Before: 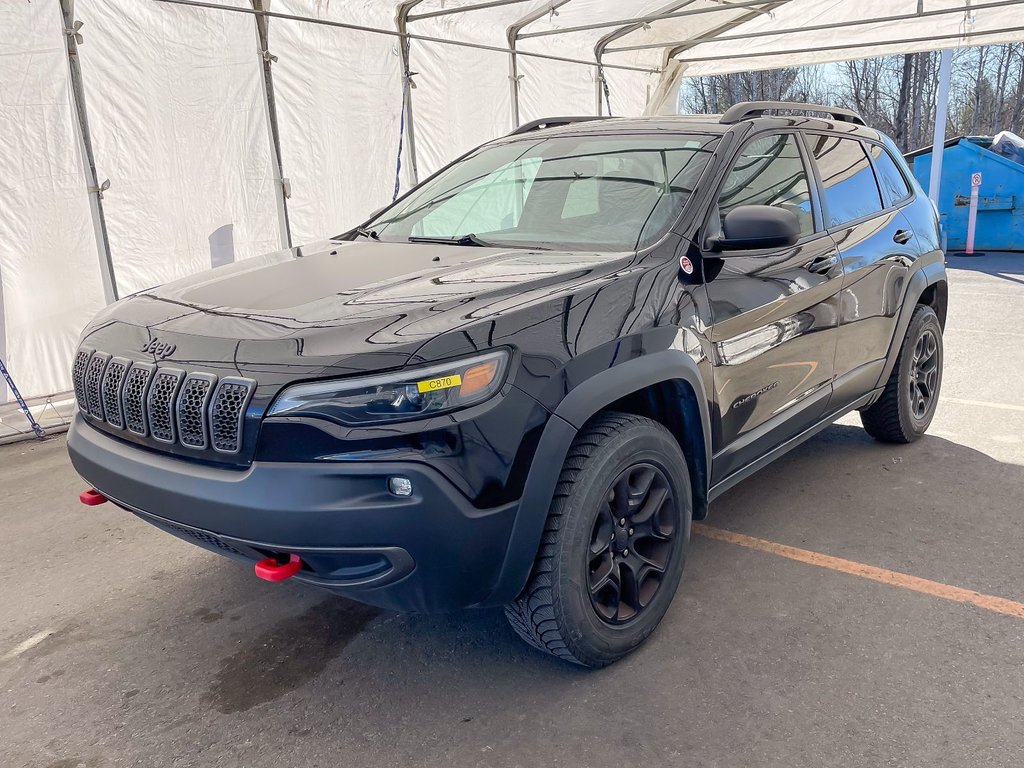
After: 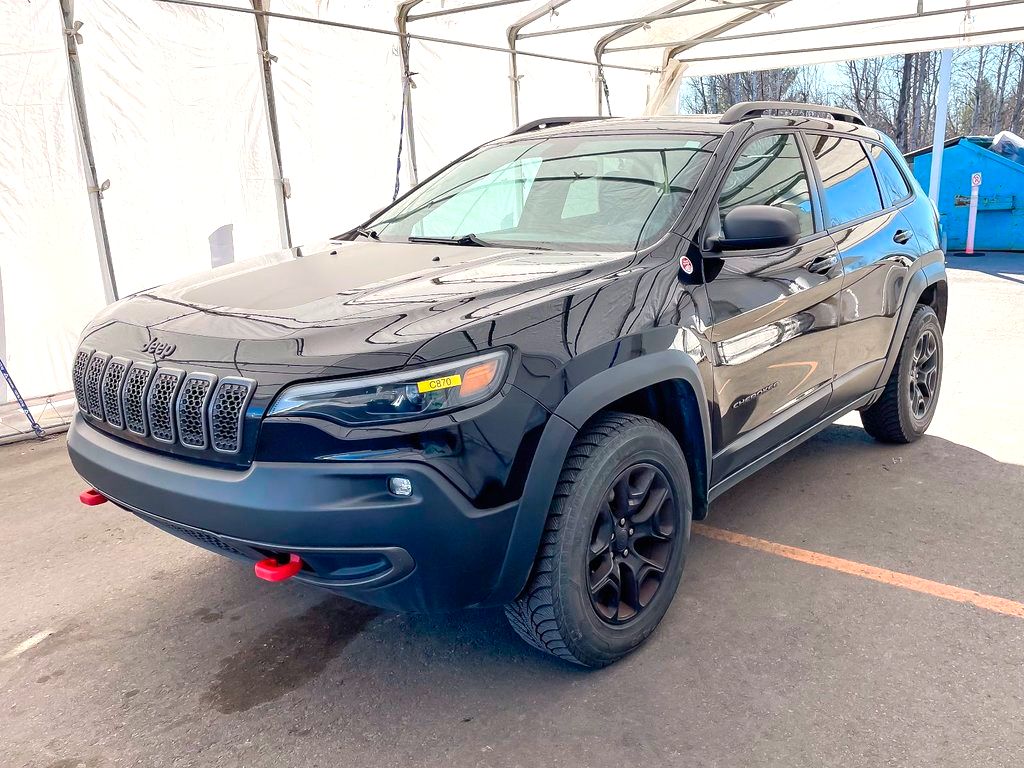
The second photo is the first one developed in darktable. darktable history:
shadows and highlights: shadows 62.66, white point adjustment 0.37, highlights -34.44, compress 83.82%
exposure: black level correction 0, exposure 0.5 EV, compensate exposure bias true, compensate highlight preservation false
